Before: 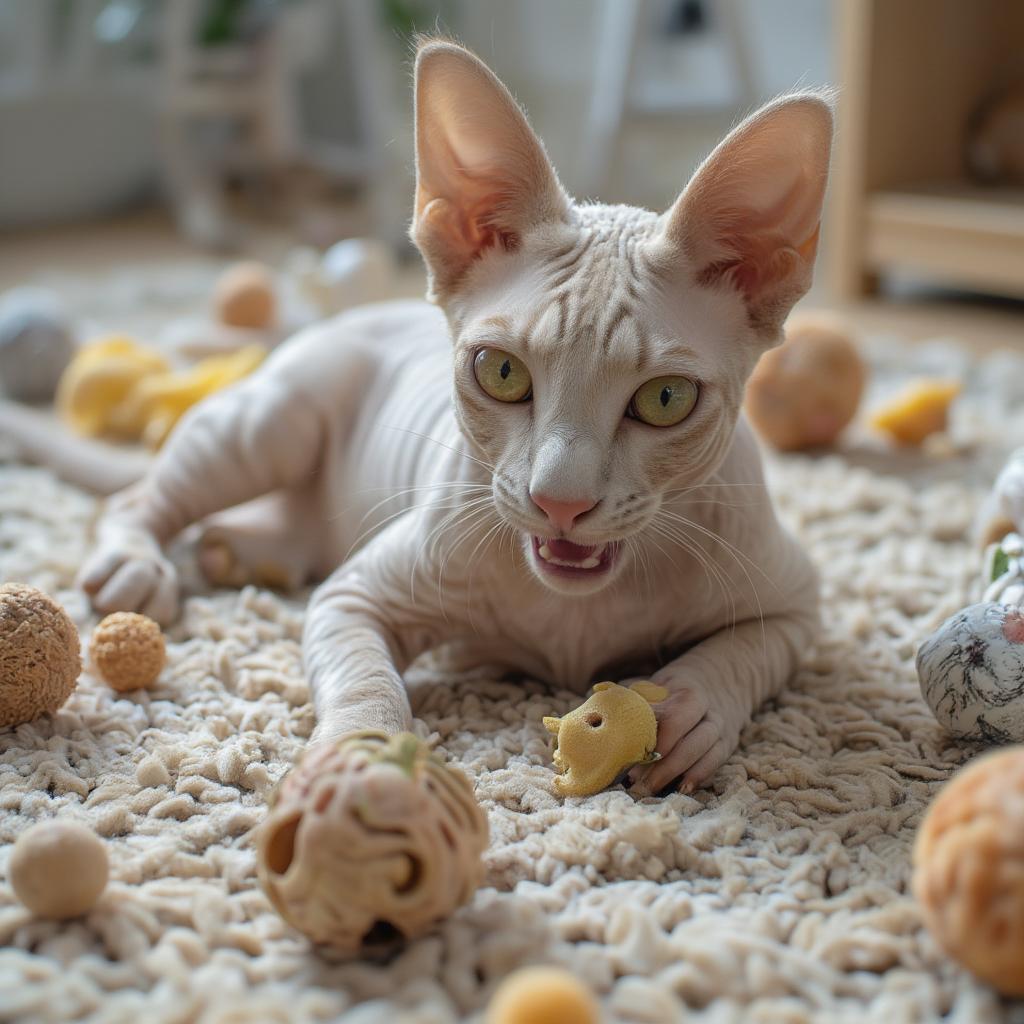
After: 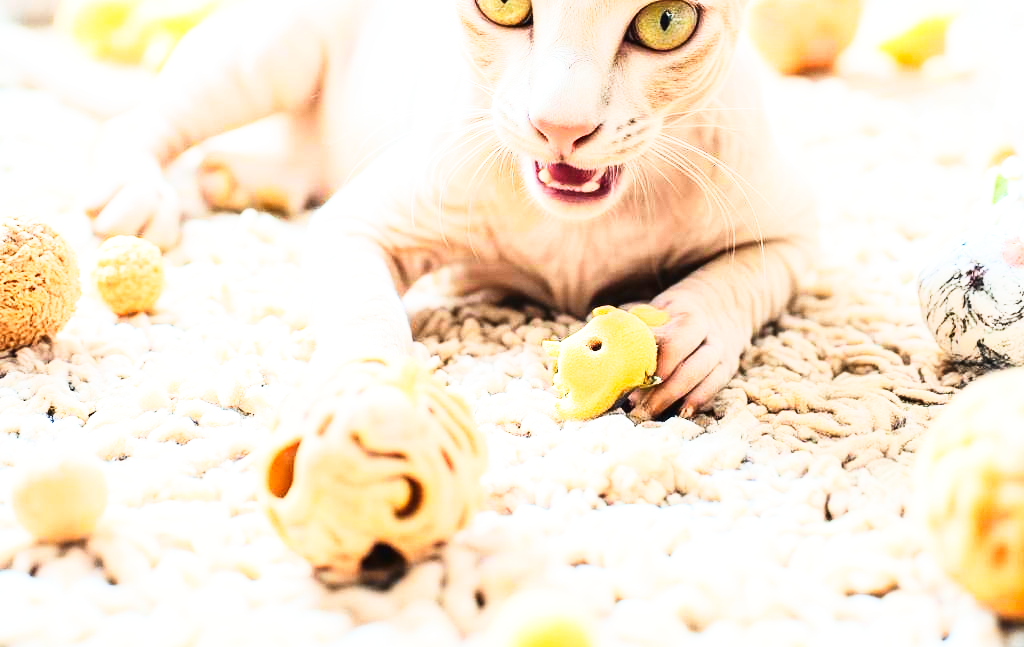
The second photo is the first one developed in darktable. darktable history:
exposure: black level correction 0, exposure 0.897 EV, compensate exposure bias true, compensate highlight preservation false
base curve: curves: ch0 [(0, 0) (0.007, 0.004) (0.027, 0.03) (0.046, 0.07) (0.207, 0.54) (0.442, 0.872) (0.673, 0.972) (1, 1)], preserve colors none
crop and rotate: top 36.721%
tone curve: curves: ch0 [(0, 0.013) (0.198, 0.175) (0.512, 0.582) (0.625, 0.754) (0.81, 0.934) (1, 1)], color space Lab, linked channels, preserve colors none
